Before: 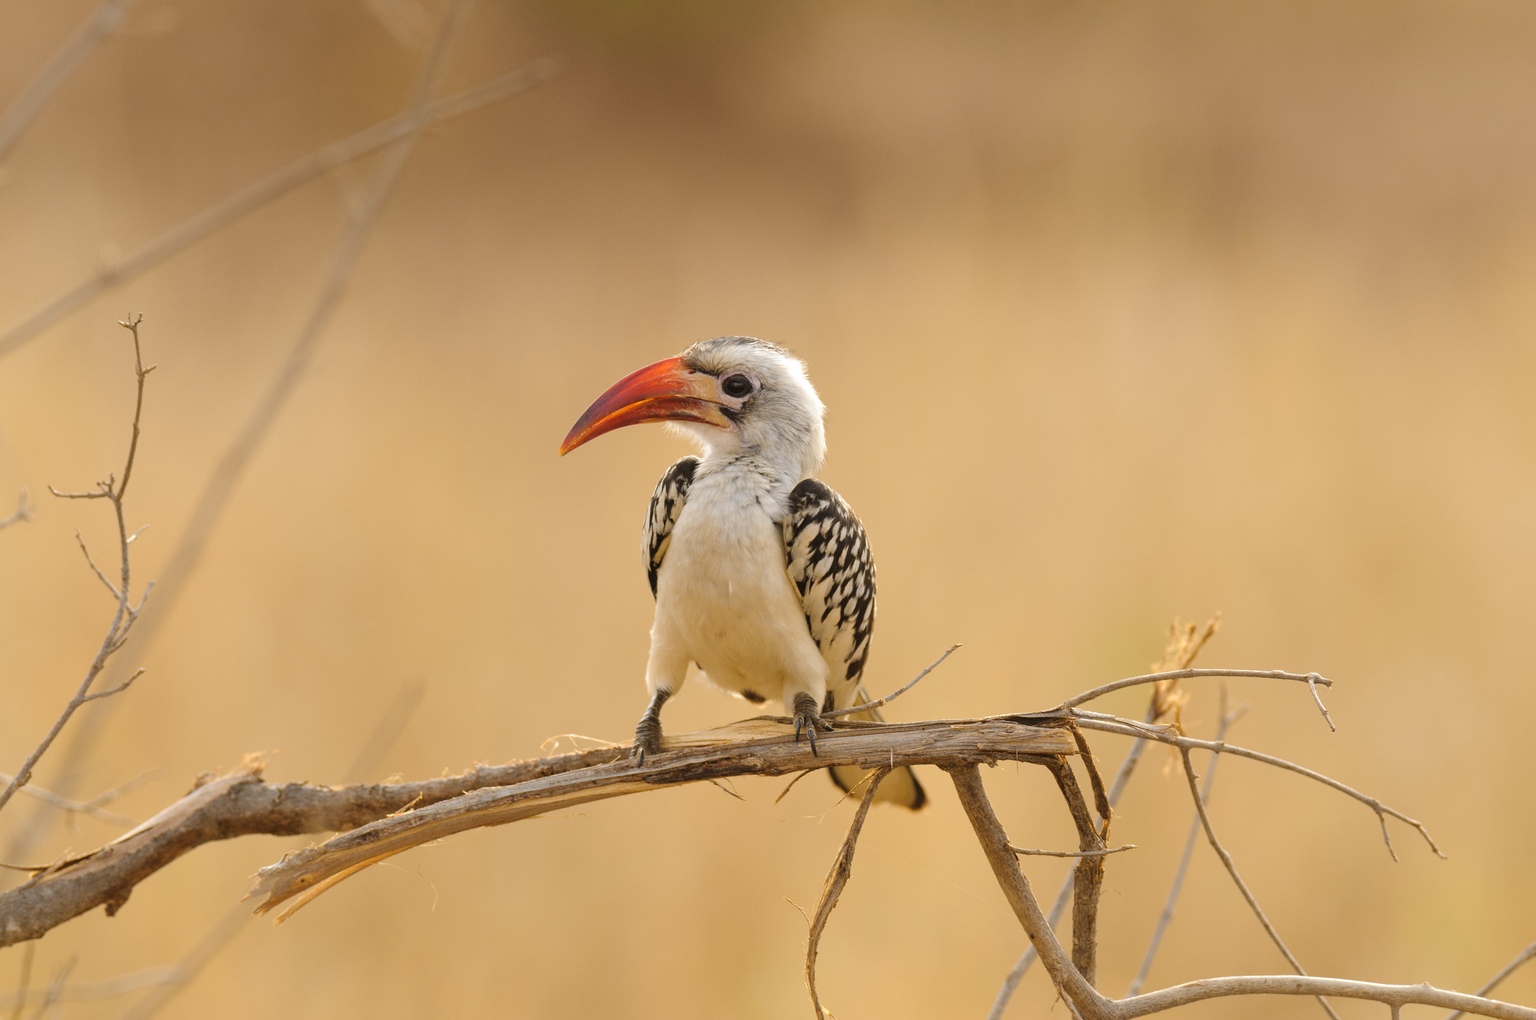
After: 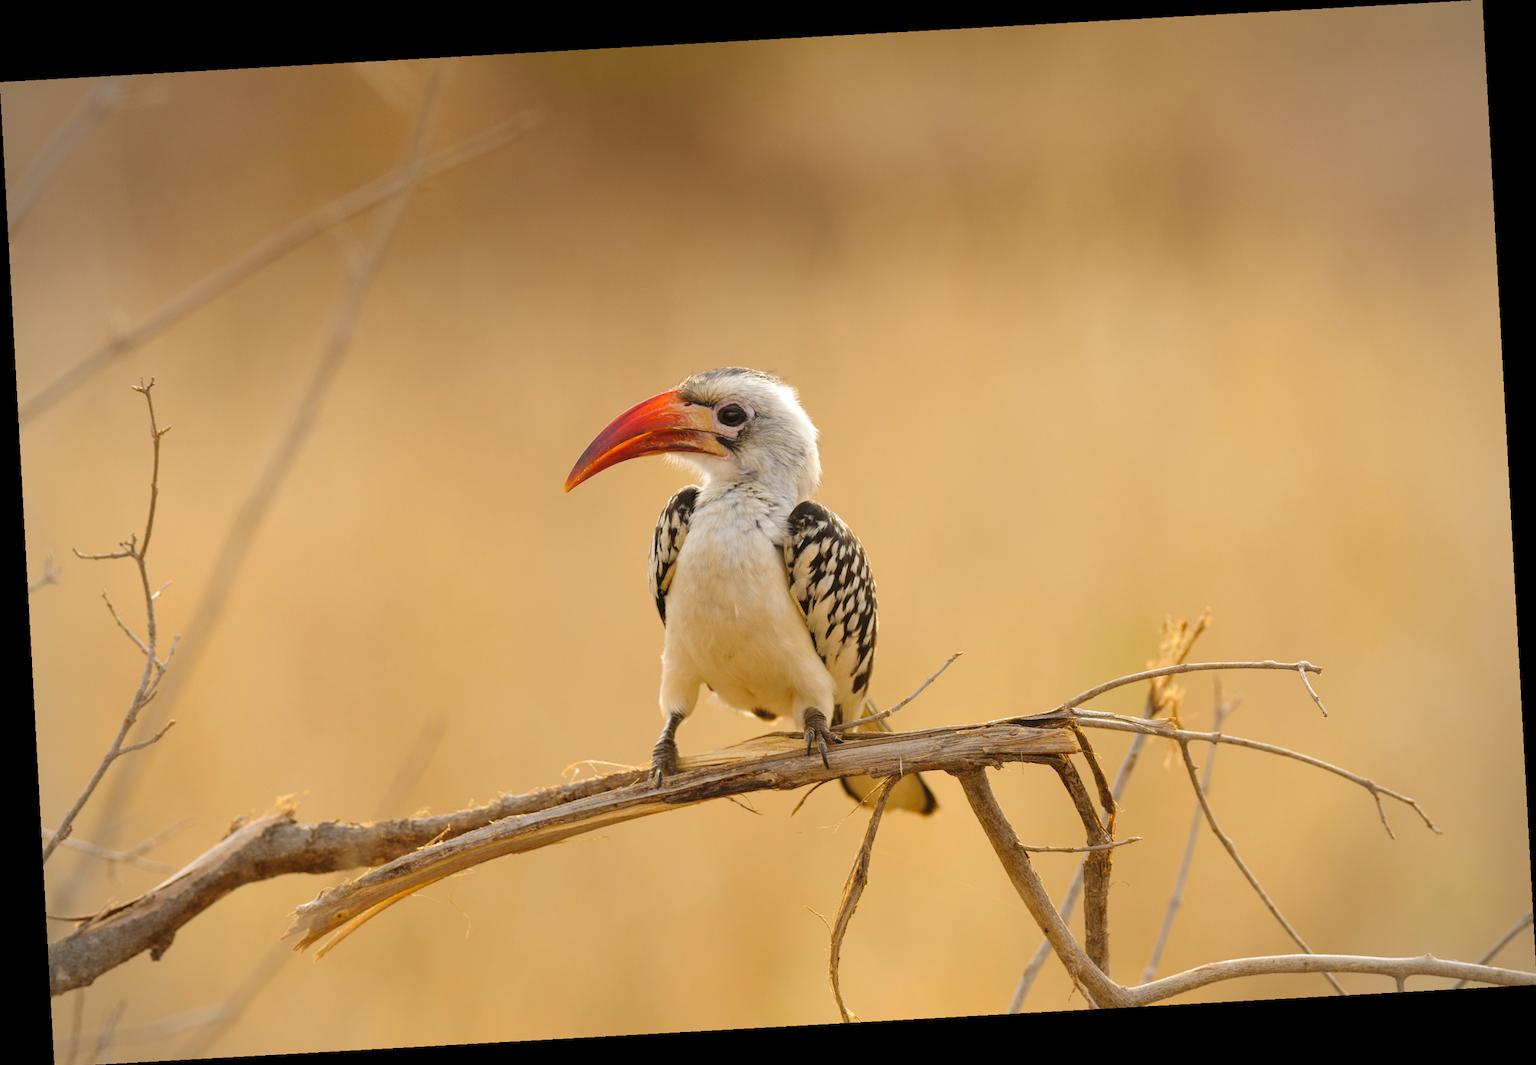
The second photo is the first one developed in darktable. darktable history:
contrast brightness saturation: contrast 0.04, saturation 0.16
vignetting: fall-off radius 60.92%
exposure: compensate highlight preservation false
rotate and perspective: rotation -3.18°, automatic cropping off
